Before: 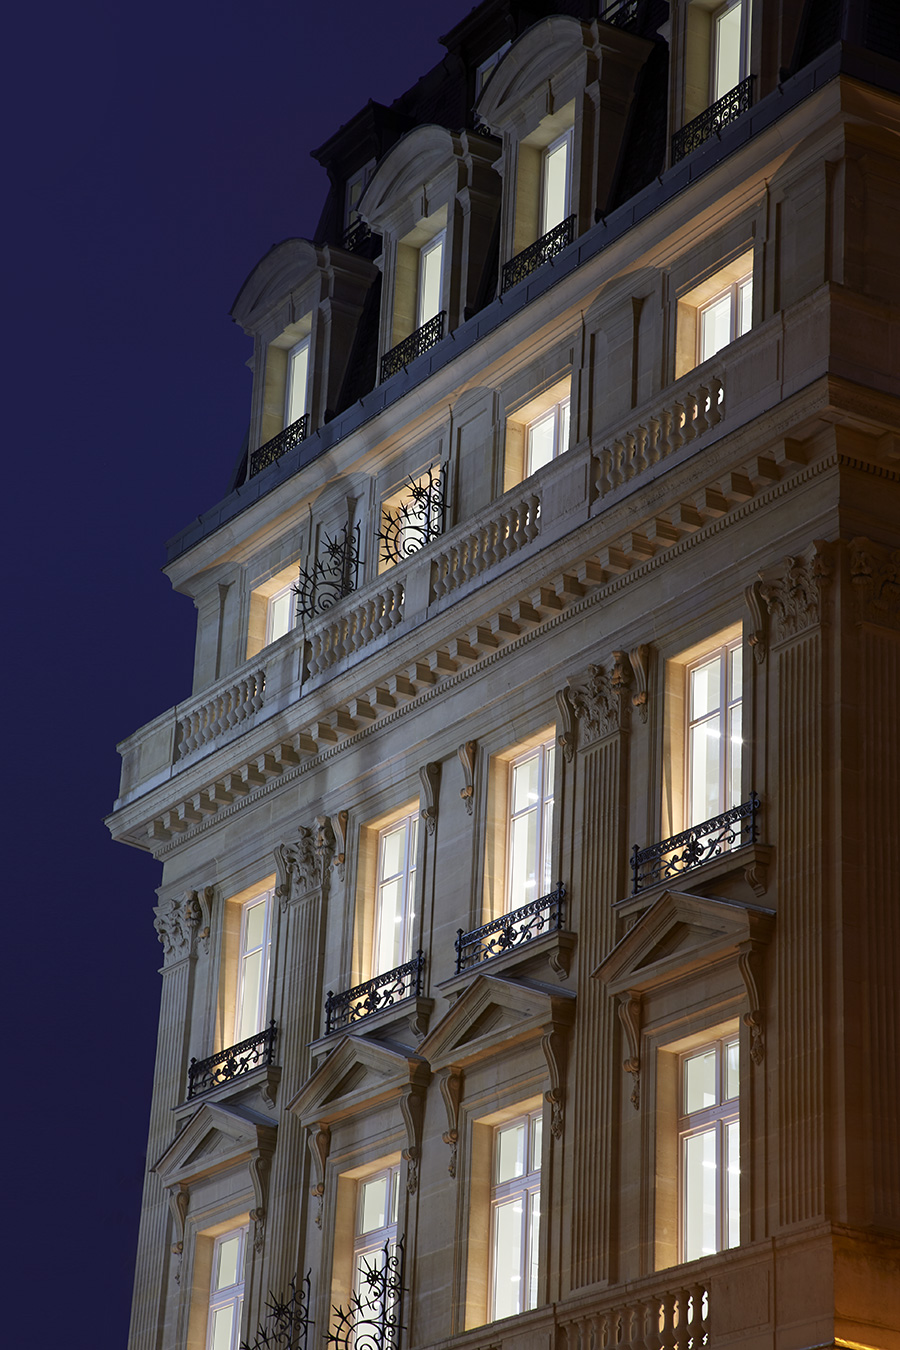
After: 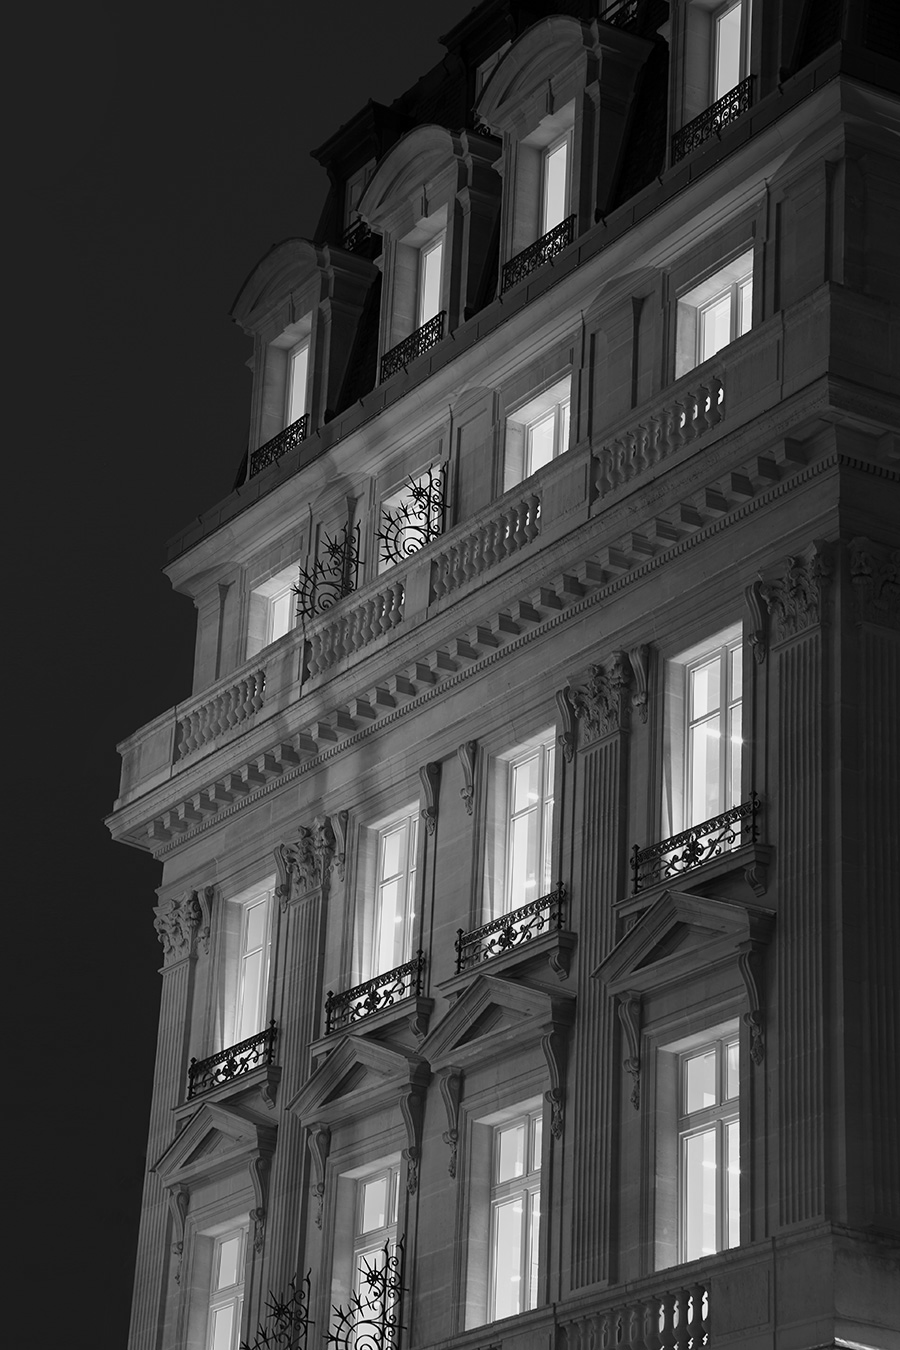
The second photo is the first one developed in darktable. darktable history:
rotate and perspective: crop left 0, crop top 0
monochrome: a -71.75, b 75.82
